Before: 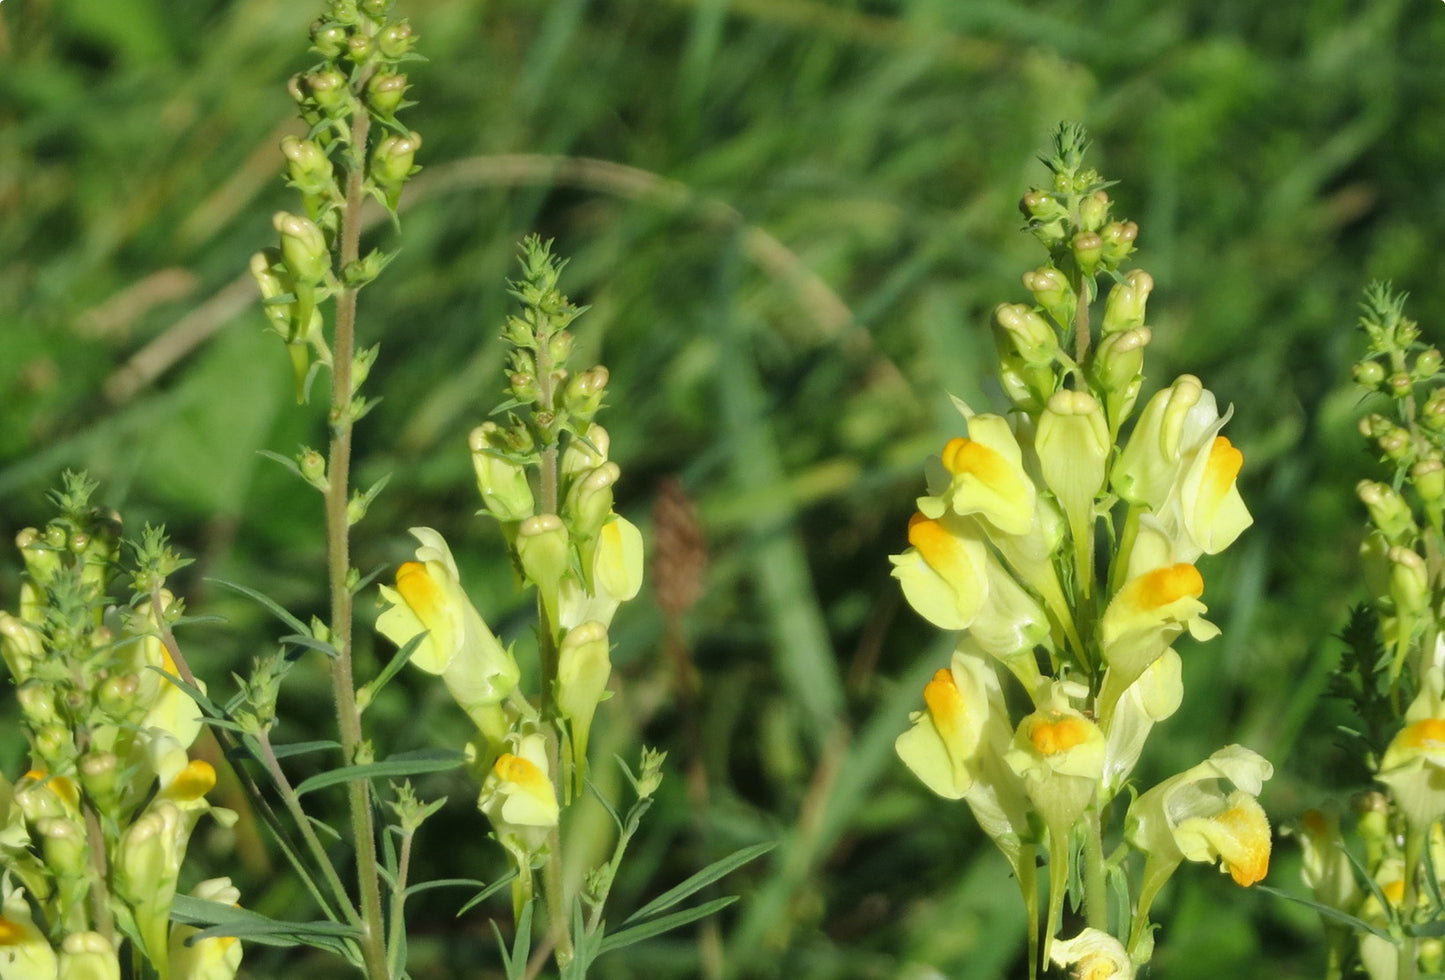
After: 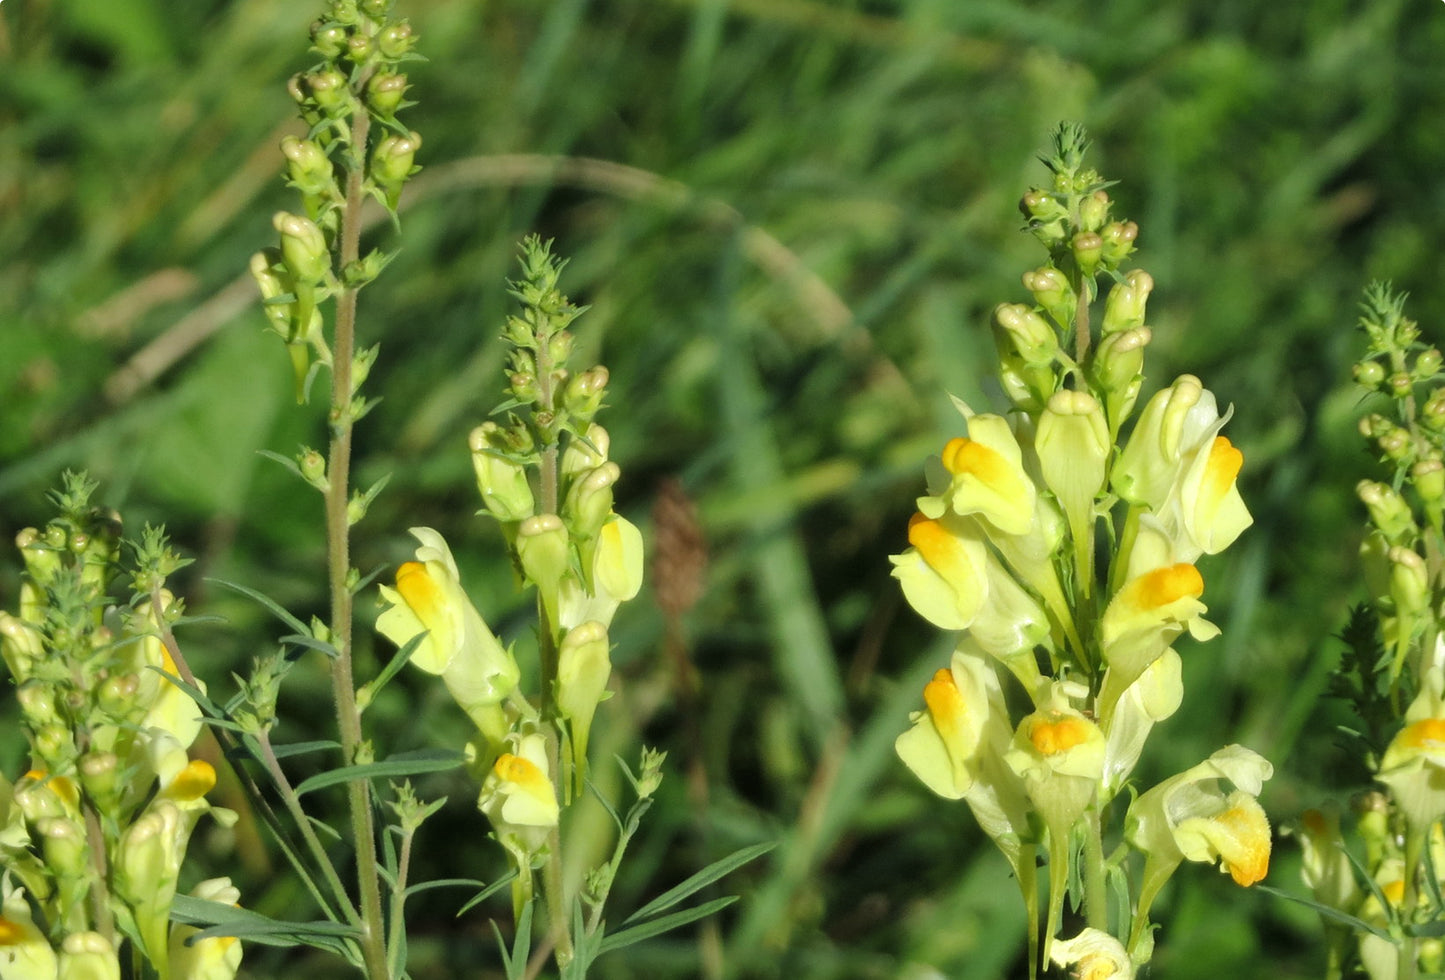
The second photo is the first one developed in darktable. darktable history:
levels: levels [0.031, 0.5, 0.969]
